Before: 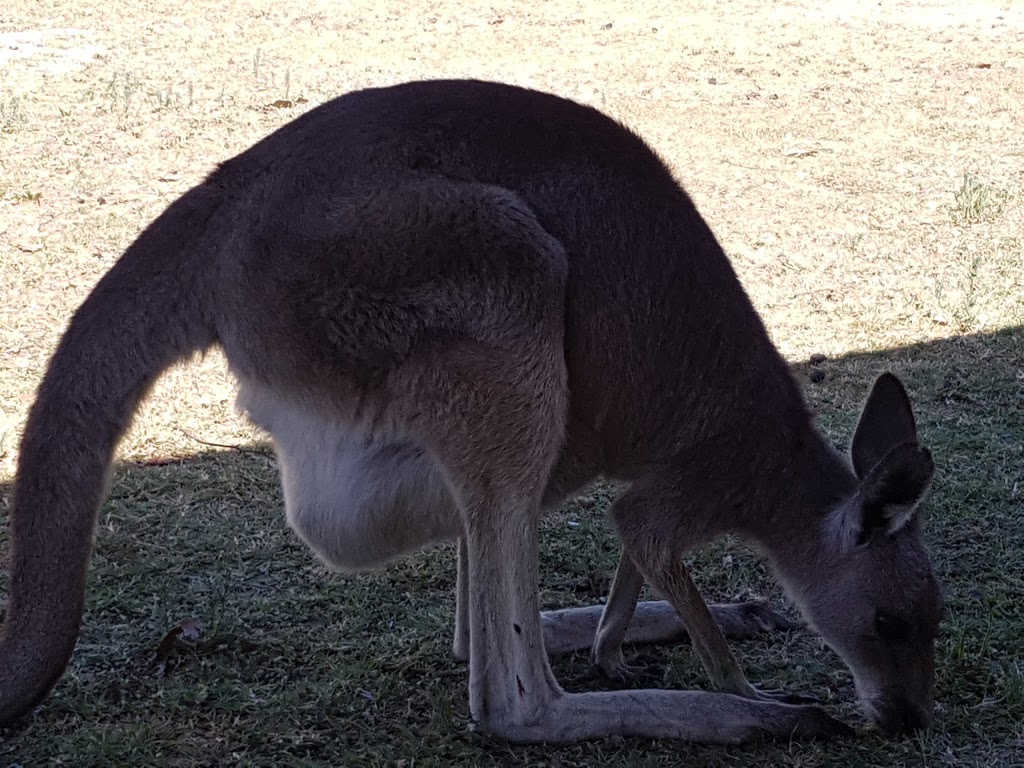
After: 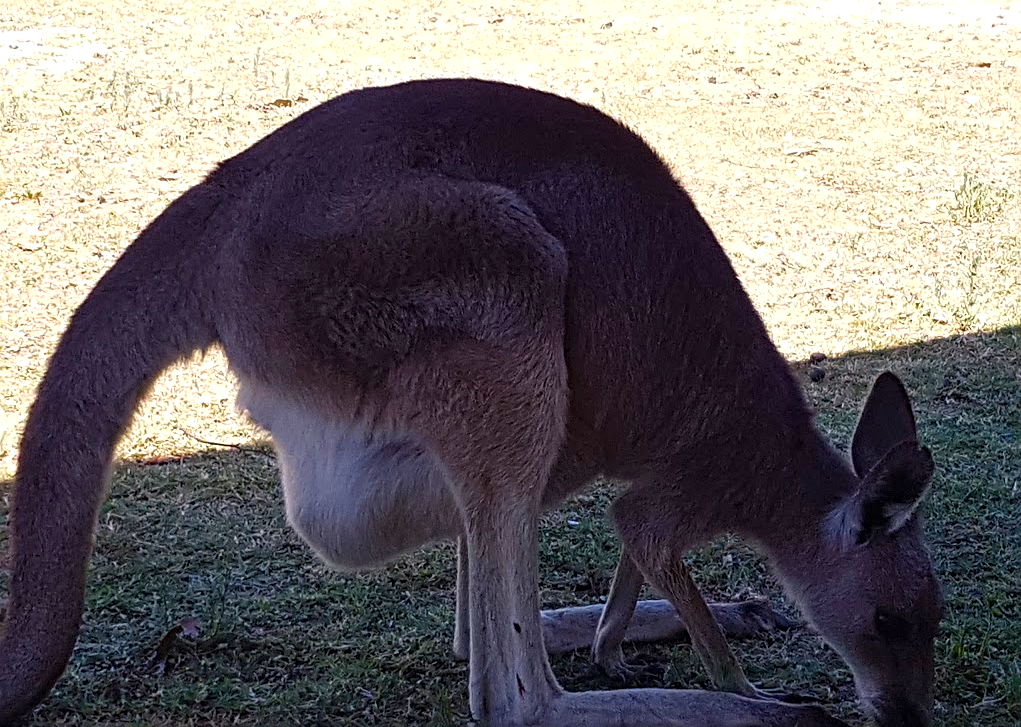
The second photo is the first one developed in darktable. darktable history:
sharpen: on, module defaults
crop: top 0.254%, right 0.265%, bottom 5.074%
color balance rgb: linear chroma grading › global chroma 42.061%, perceptual saturation grading › global saturation 1.295%, perceptual saturation grading › highlights -2.014%, perceptual saturation grading › mid-tones 4.163%, perceptual saturation grading › shadows 7.244%, global vibrance 11.124%
exposure: exposure 0.2 EV, compensate highlight preservation false
